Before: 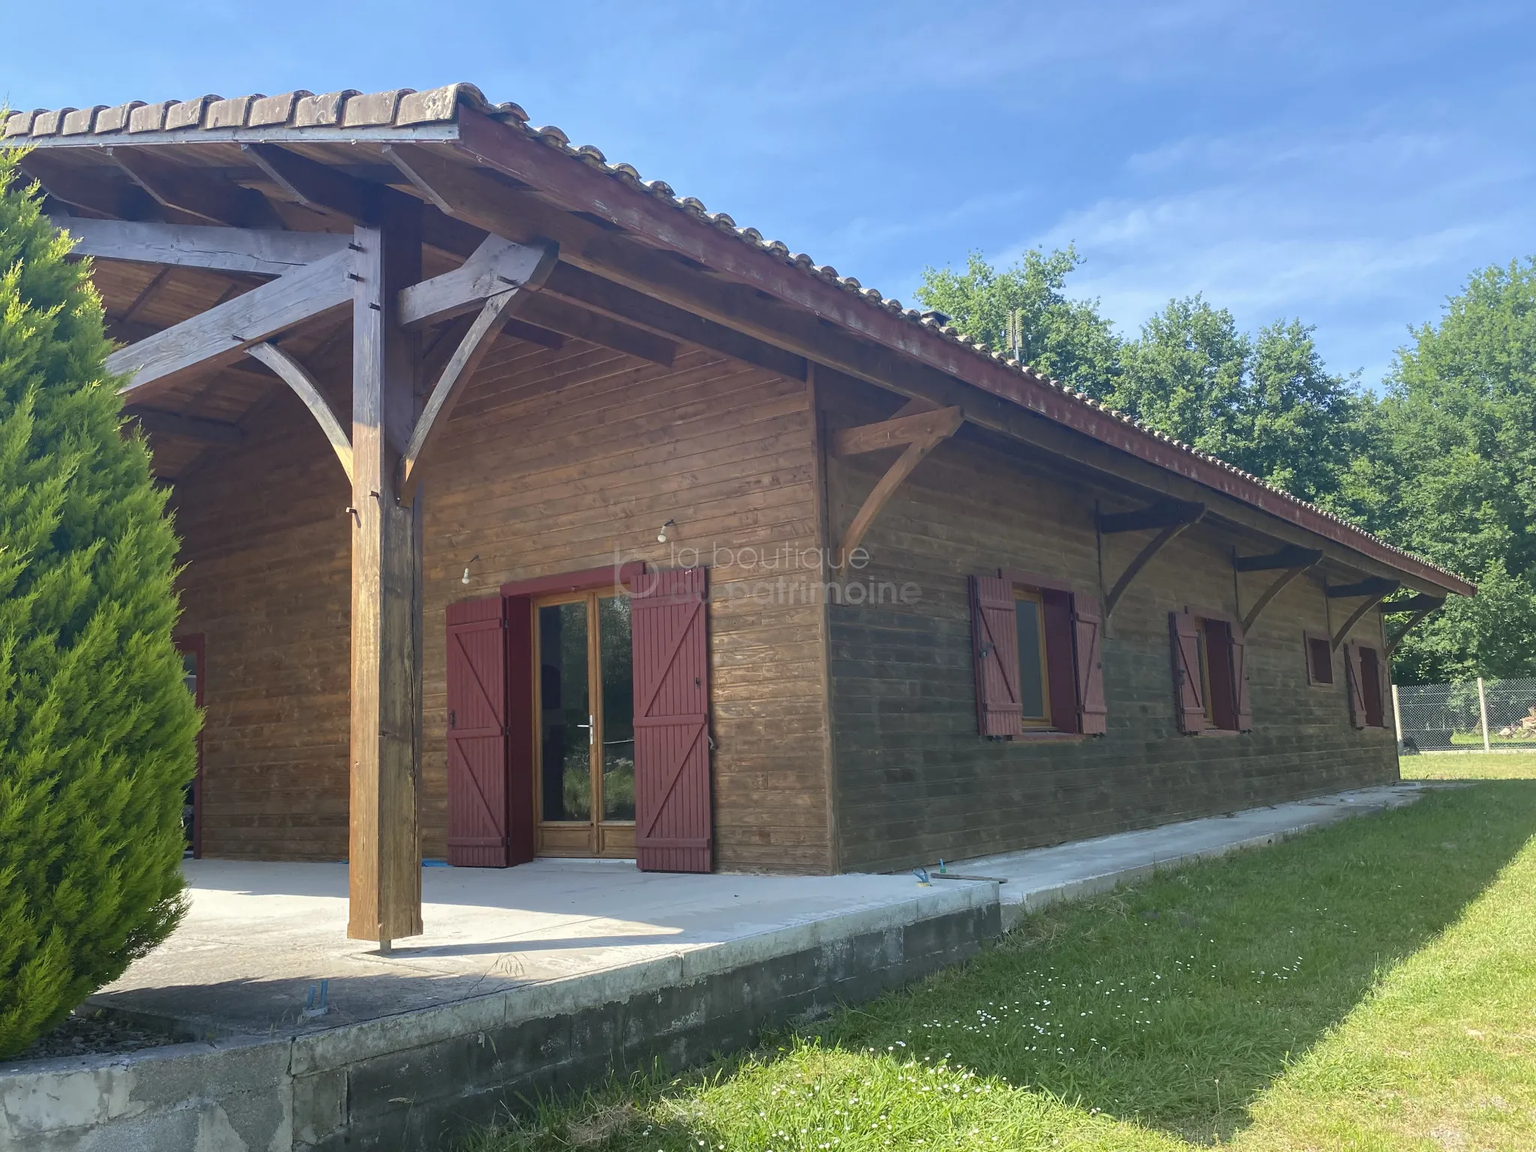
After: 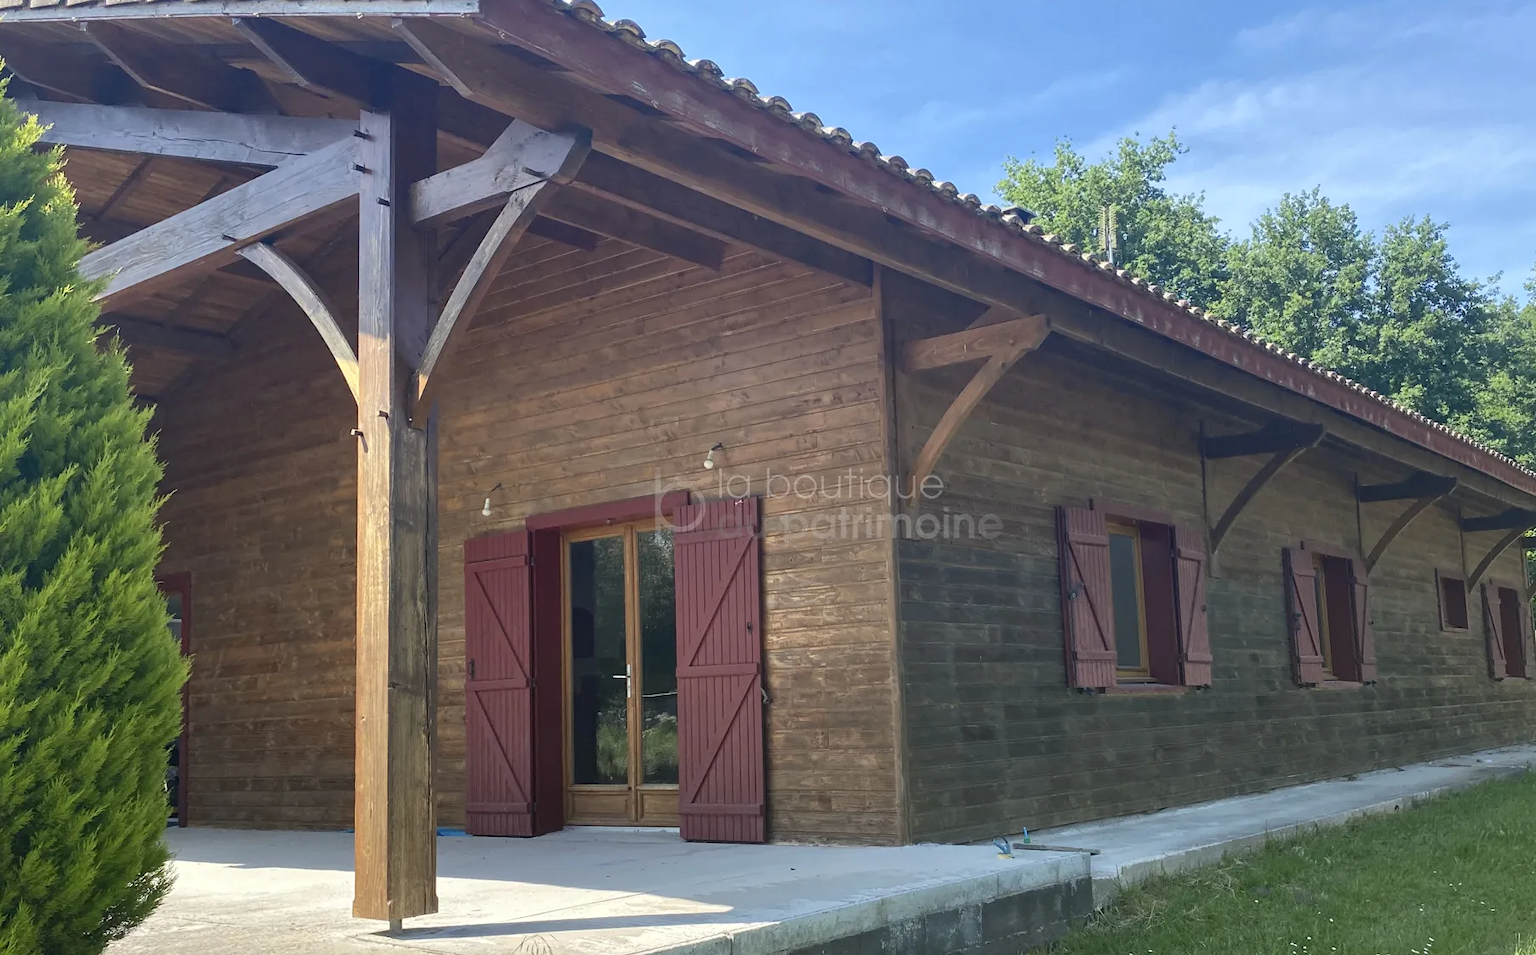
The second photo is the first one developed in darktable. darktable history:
local contrast: mode bilateral grid, contrast 20, coarseness 50, detail 120%, midtone range 0.2
crop and rotate: left 2.389%, top 11.137%, right 9.248%, bottom 15.559%
